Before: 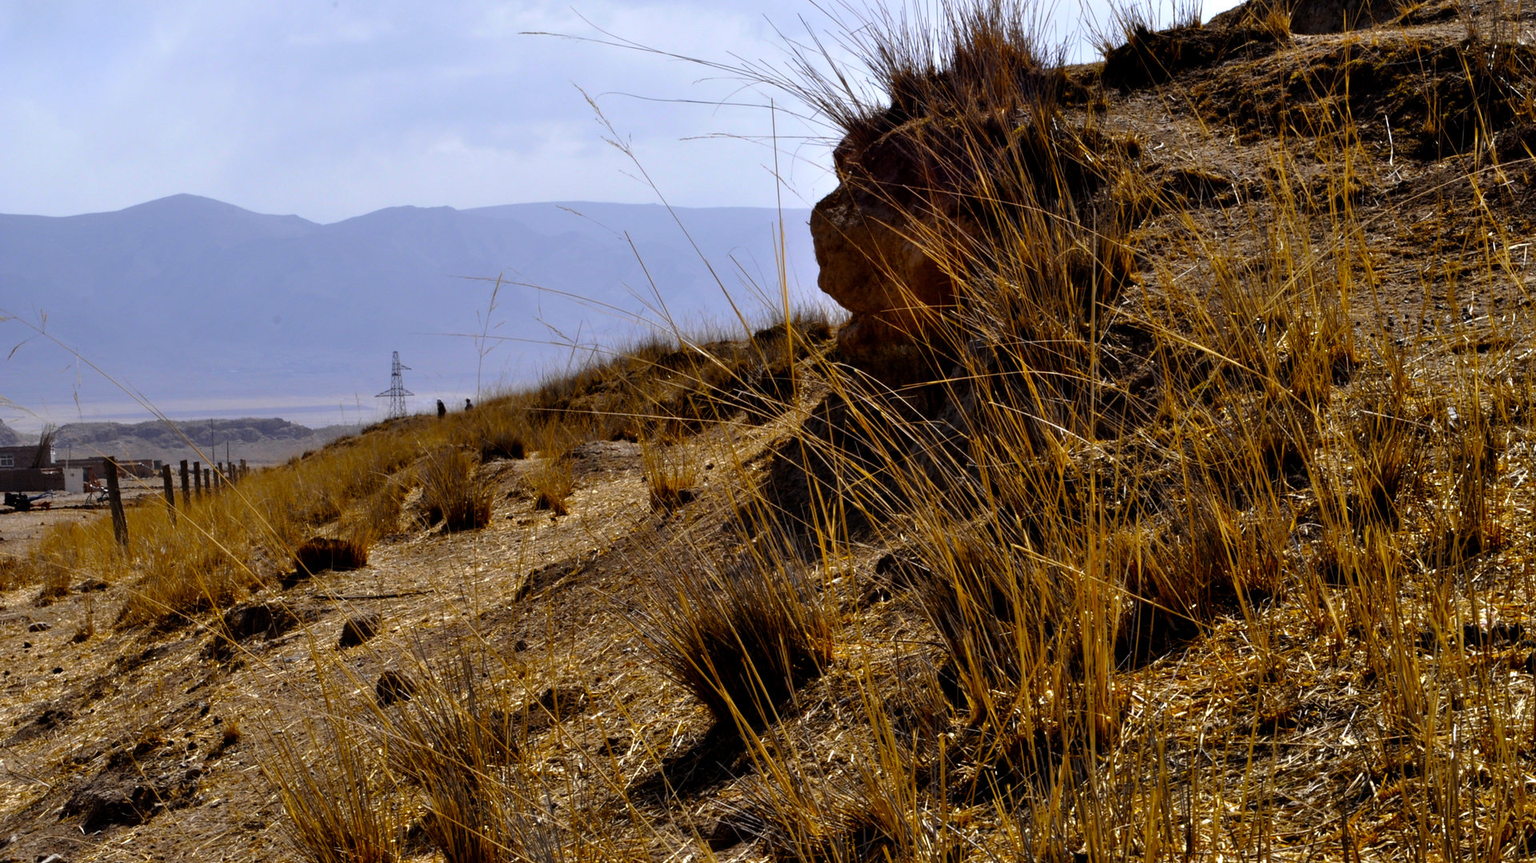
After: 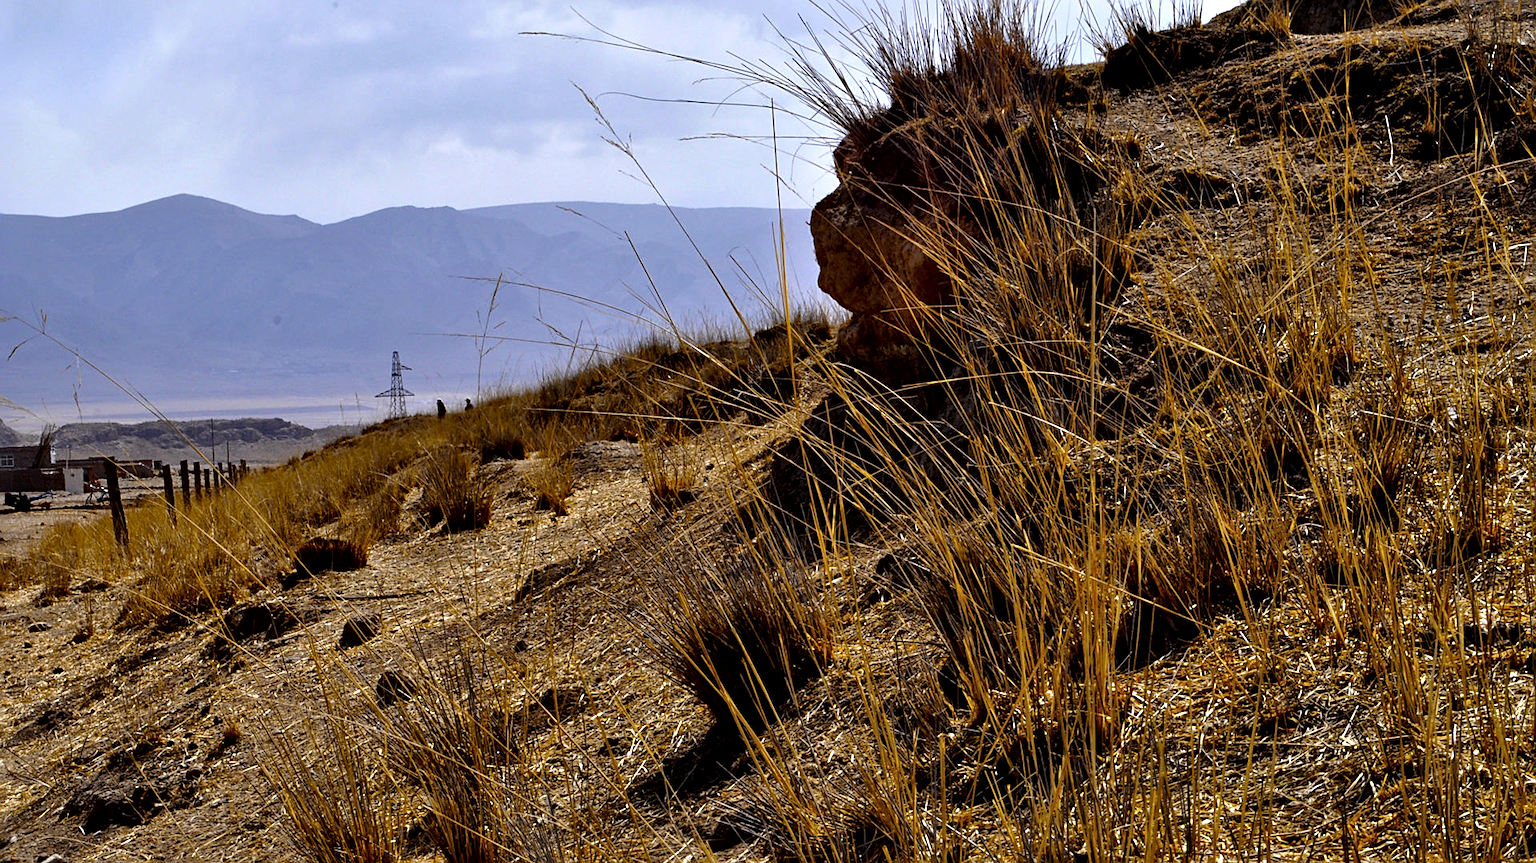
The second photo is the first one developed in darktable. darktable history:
haze removal: compatibility mode true
local contrast: mode bilateral grid, contrast 20, coarseness 50, detail 161%, midtone range 0.2
sharpen: on, module defaults
